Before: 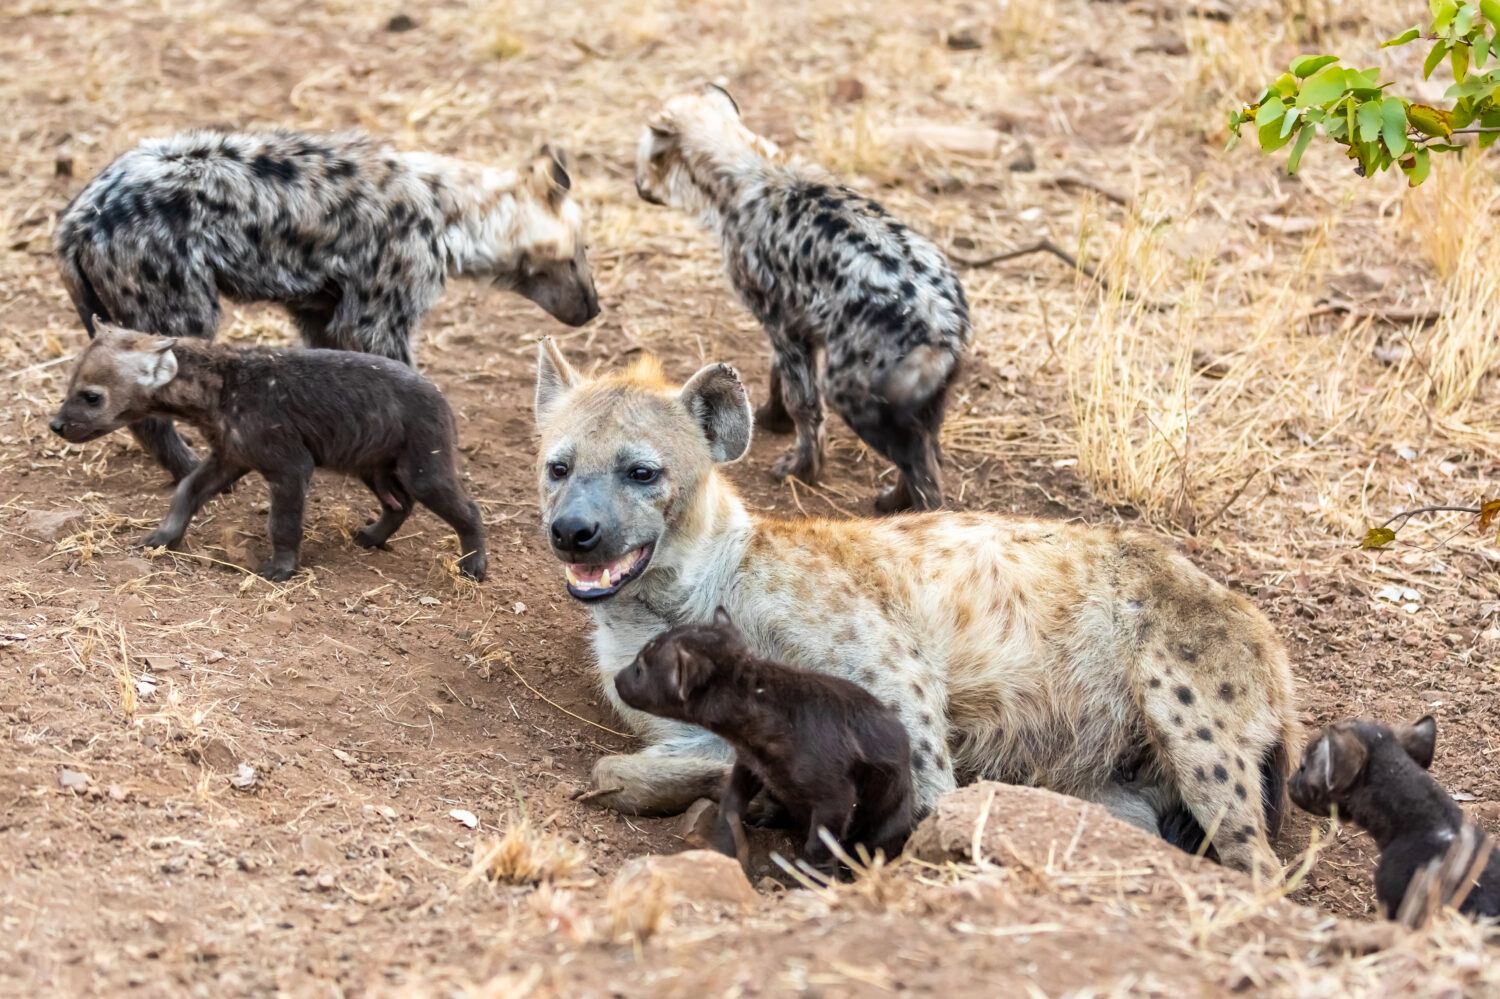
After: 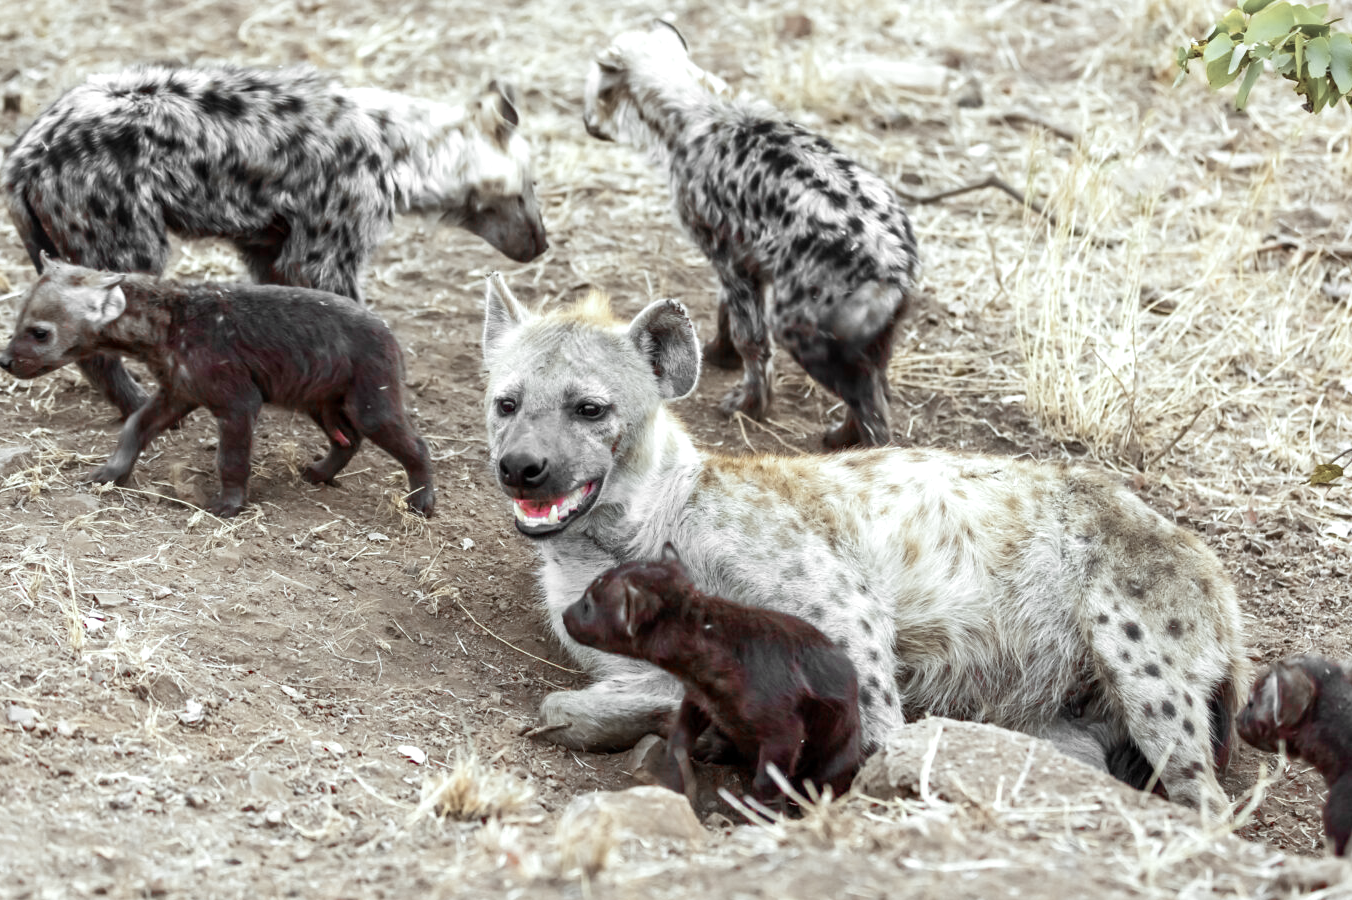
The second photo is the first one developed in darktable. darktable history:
crop: left 3.517%, top 6.485%, right 6.347%, bottom 3.322%
color zones: curves: ch1 [(0, 0.831) (0.08, 0.771) (0.157, 0.268) (0.241, 0.207) (0.562, -0.005) (0.714, -0.013) (0.876, 0.01) (1, 0.831)]
color balance rgb: power › hue 312.93°, highlights gain › luminance 15.37%, highlights gain › chroma 3.891%, highlights gain › hue 210.76°, perceptual saturation grading › global saturation 40.229%
